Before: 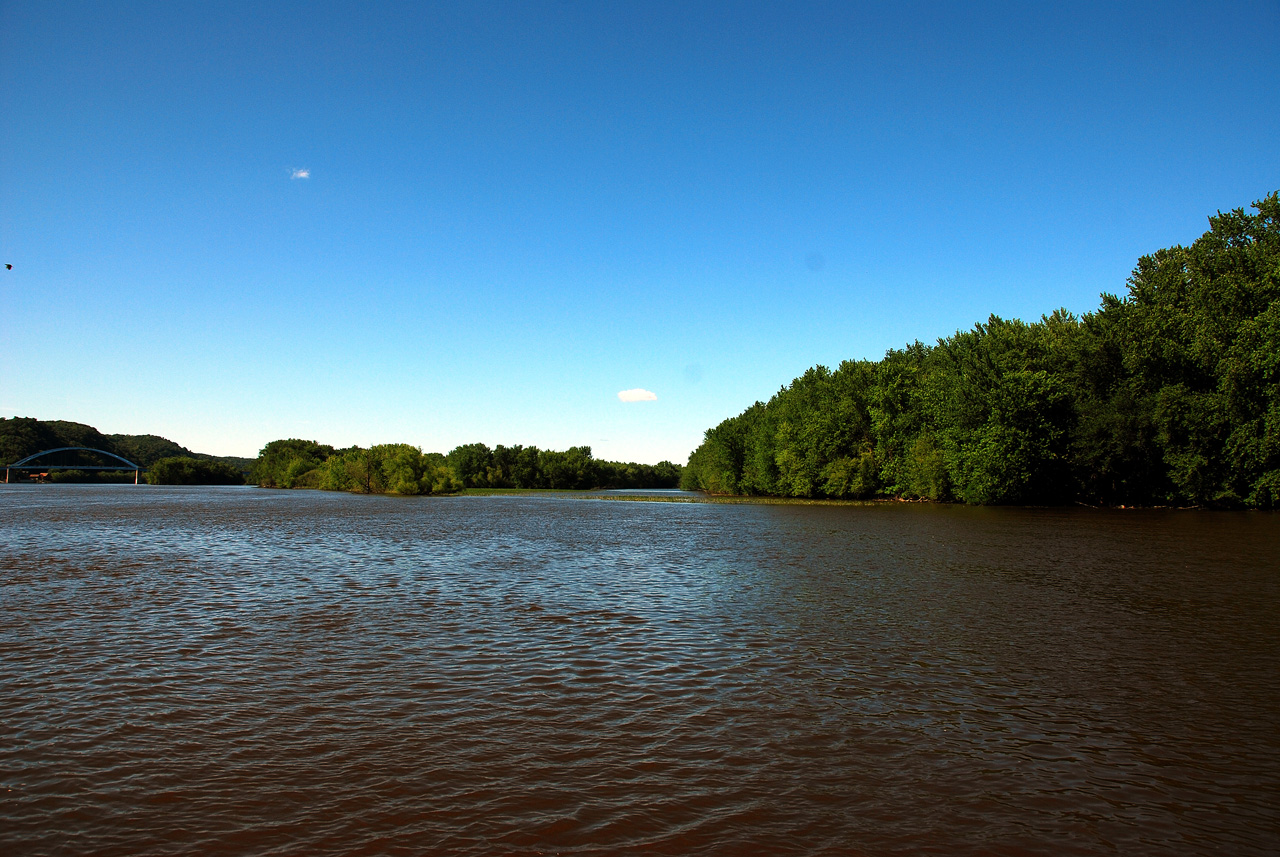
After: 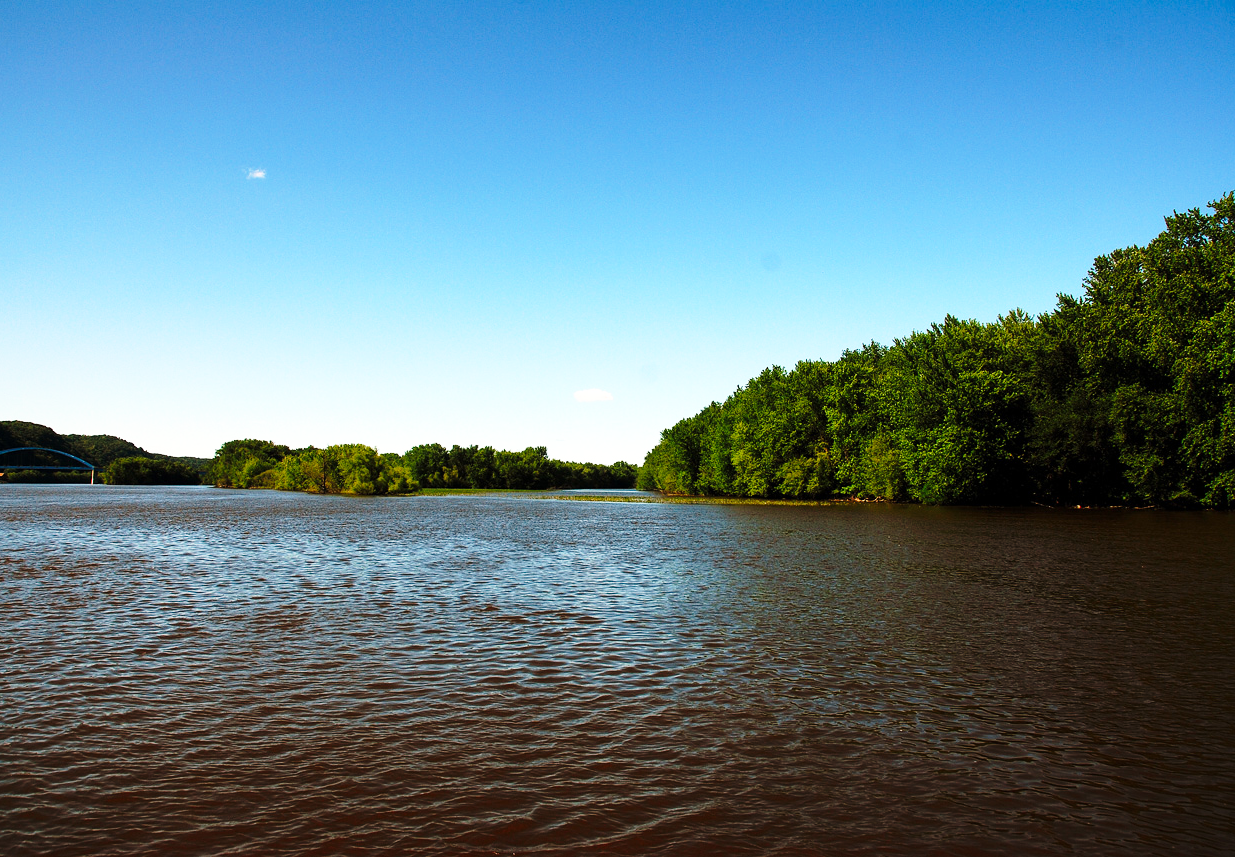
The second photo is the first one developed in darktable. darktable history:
crop and rotate: left 3.479%
base curve: curves: ch0 [(0, 0) (0.028, 0.03) (0.121, 0.232) (0.46, 0.748) (0.859, 0.968) (1, 1)], preserve colors none
